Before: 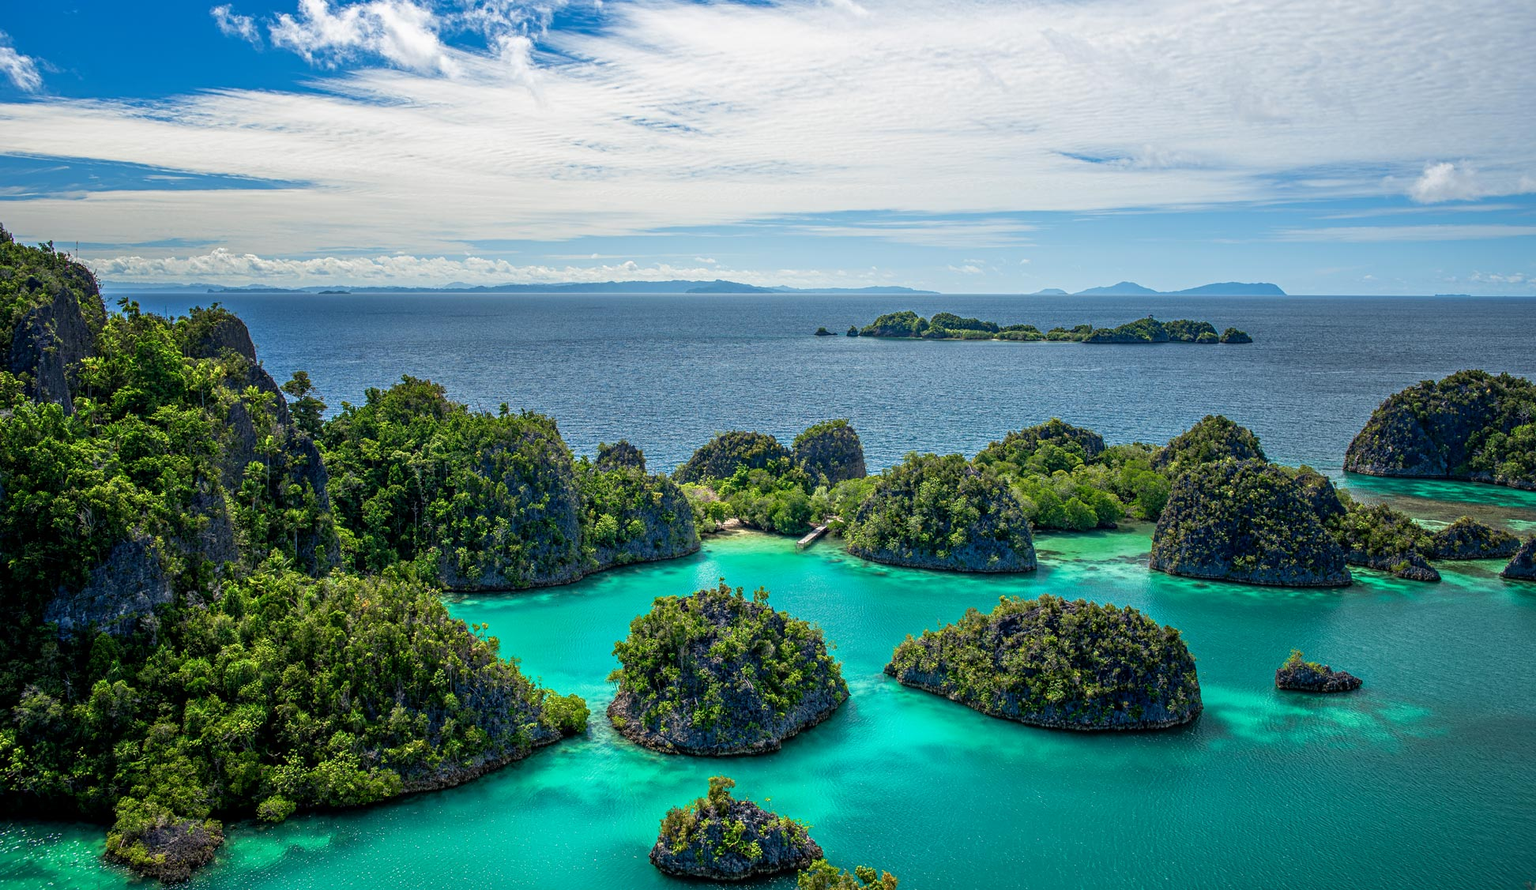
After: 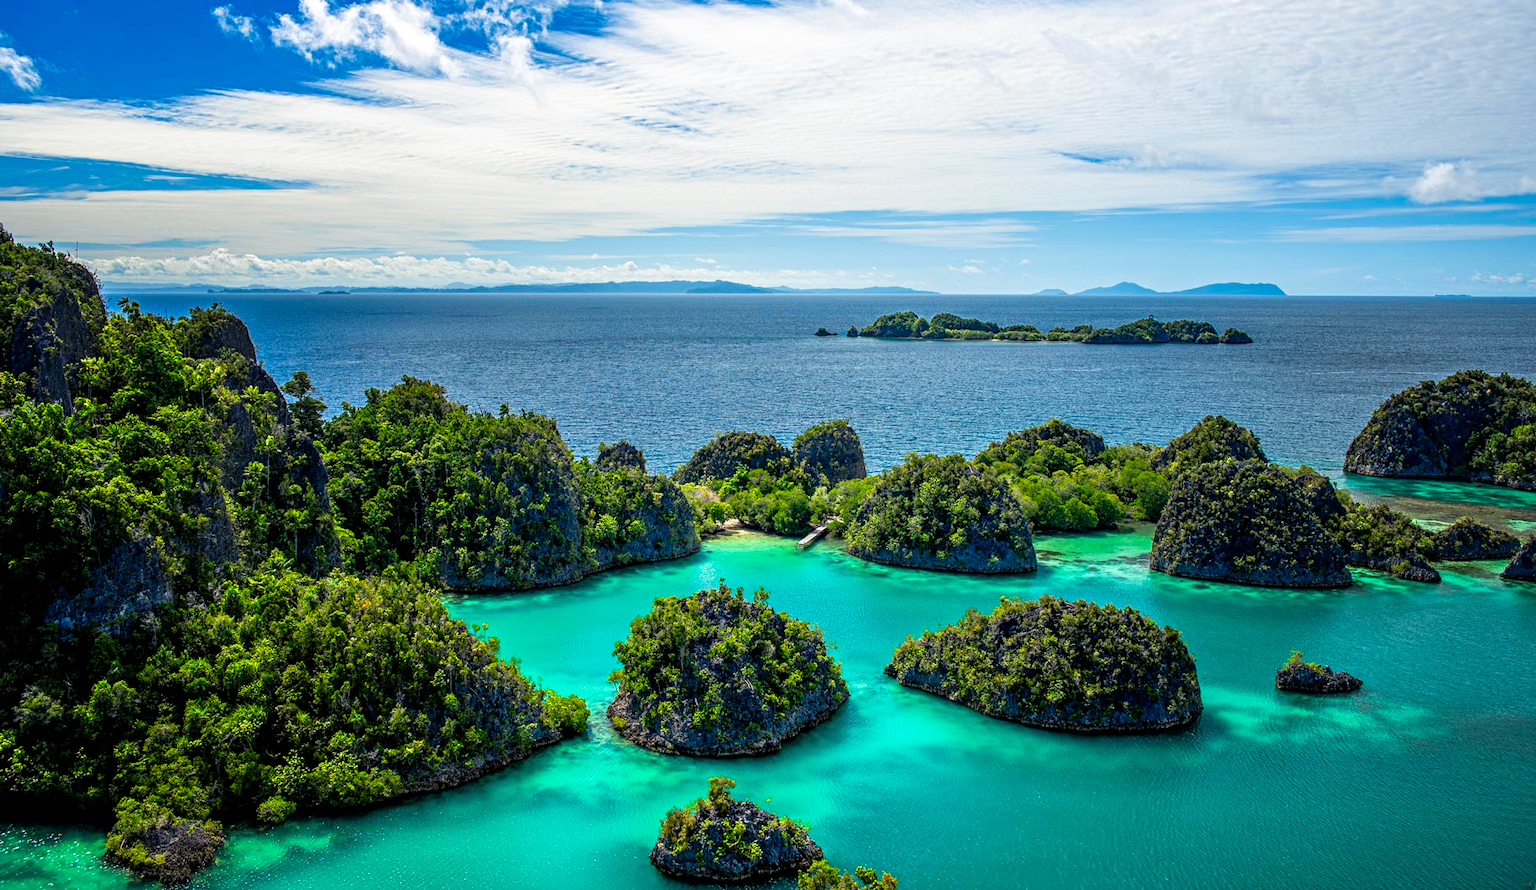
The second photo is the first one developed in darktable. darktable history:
filmic rgb: black relative exposure -12 EV, white relative exposure 2.8 EV, threshold 3 EV, target black luminance 0%, hardness 8.06, latitude 70.41%, contrast 1.14, highlights saturation mix 10%, shadows ↔ highlights balance -0.388%, color science v4 (2020), iterations of high-quality reconstruction 10, contrast in shadows soft, contrast in highlights soft, enable highlight reconstruction true
tone equalizer: on, module defaults
levels: levels [0, 0.48, 0.961]
